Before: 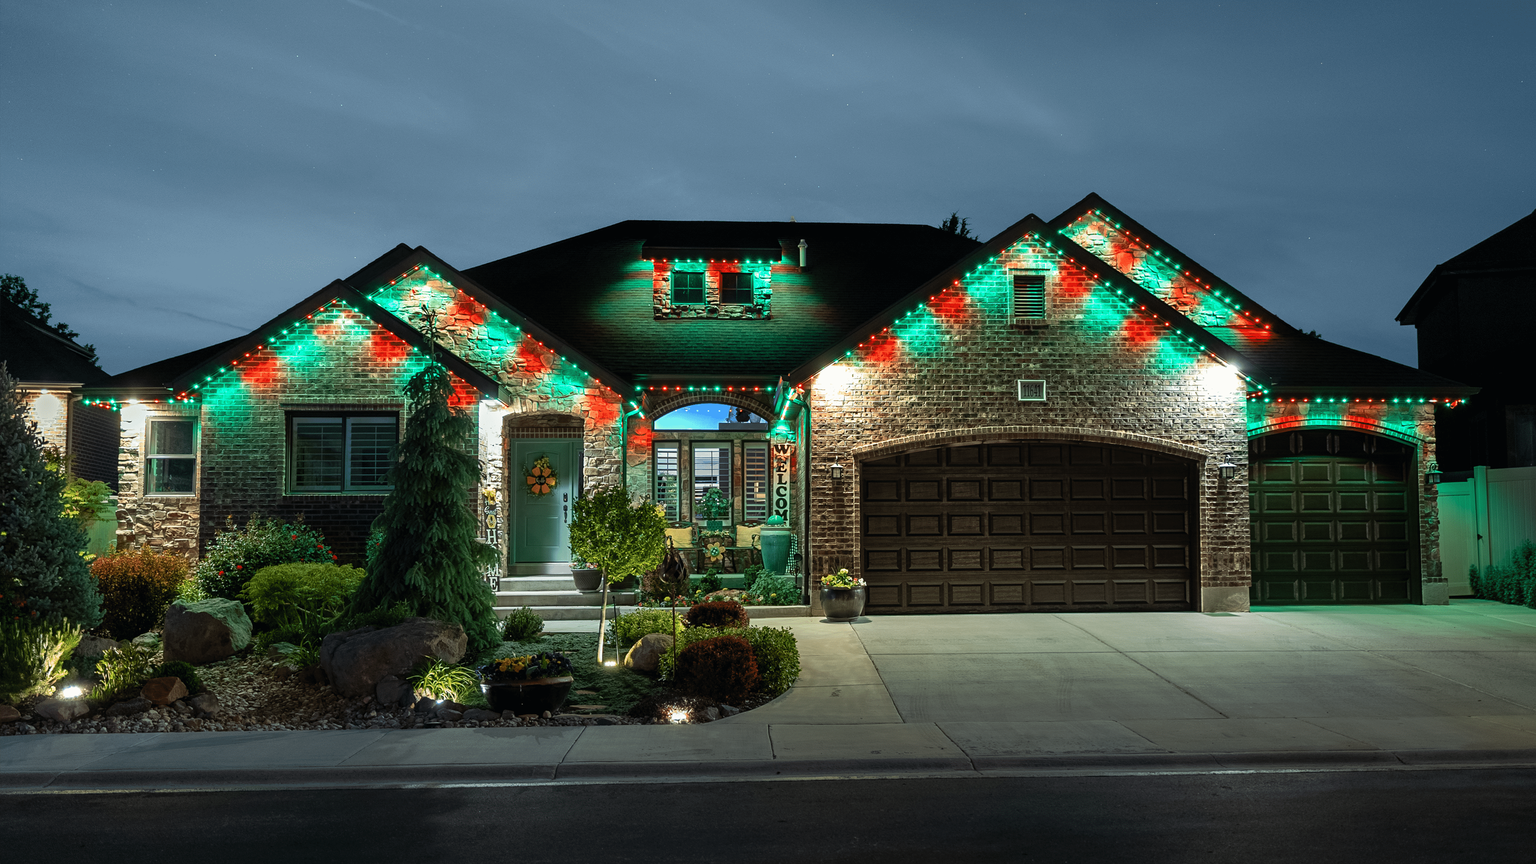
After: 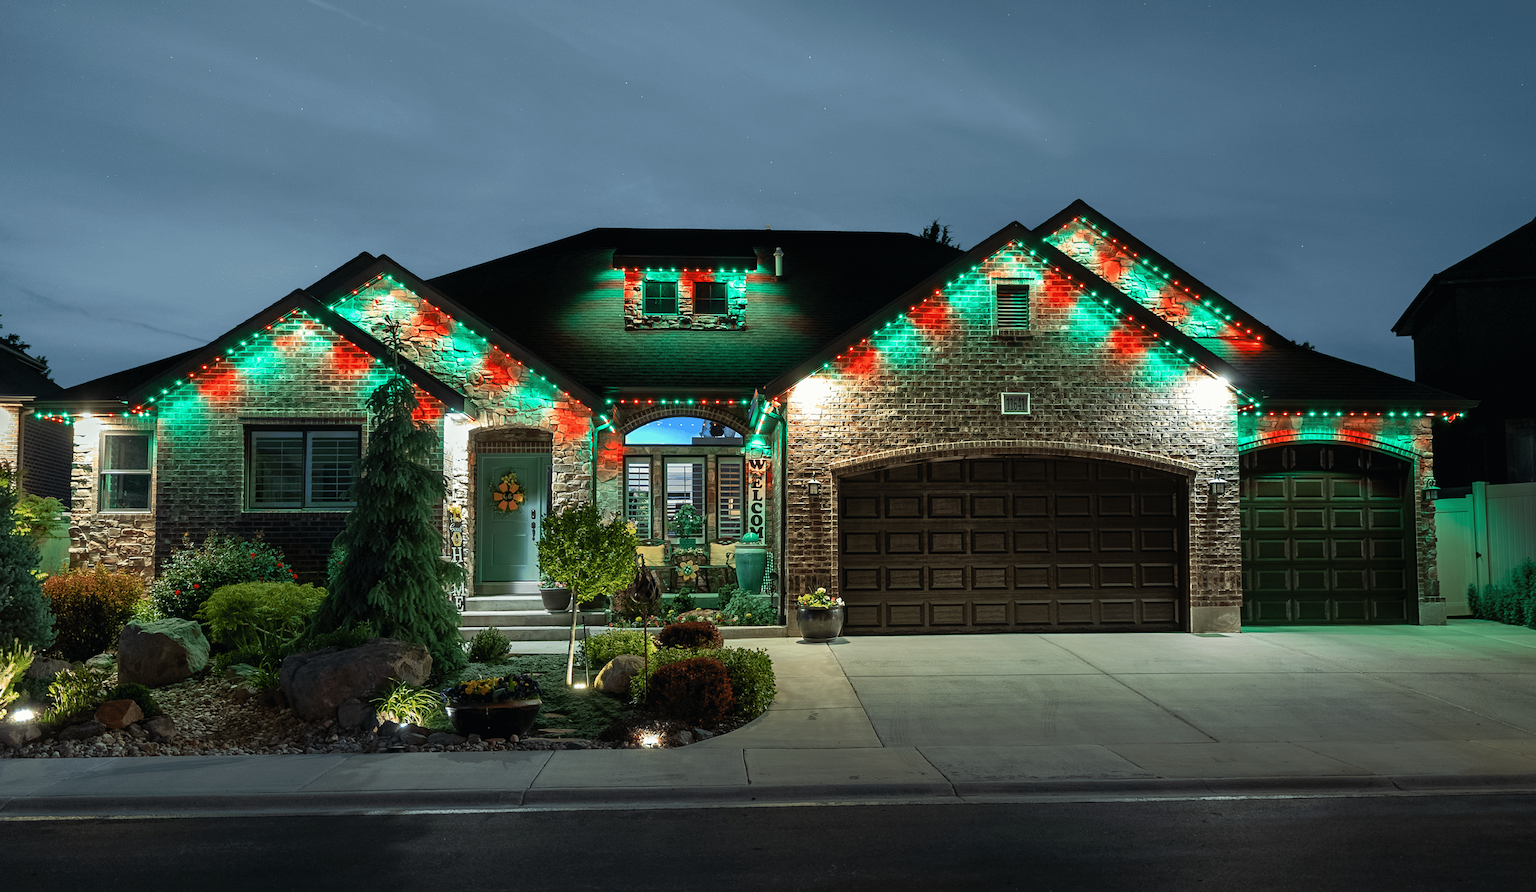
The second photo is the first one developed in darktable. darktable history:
crop and rotate: left 3.238%
white balance: emerald 1
